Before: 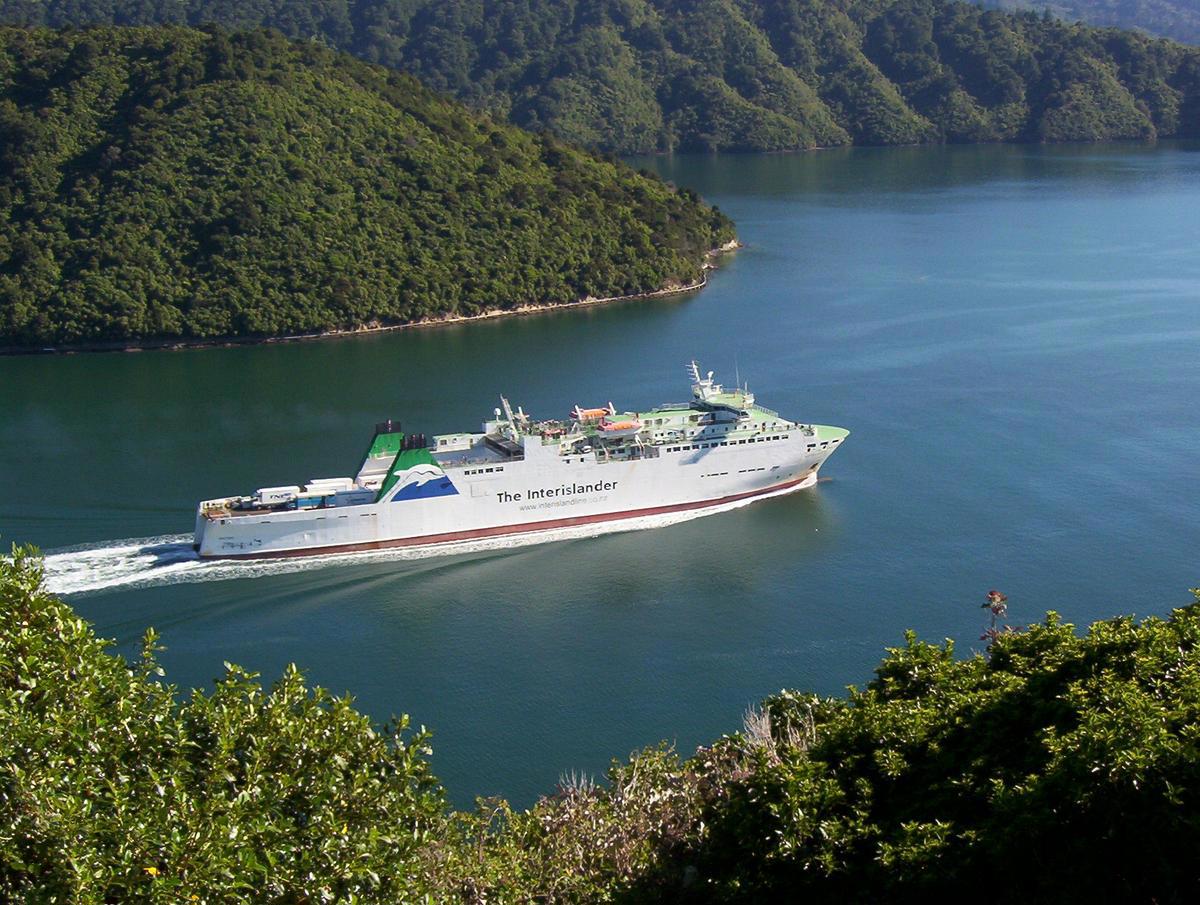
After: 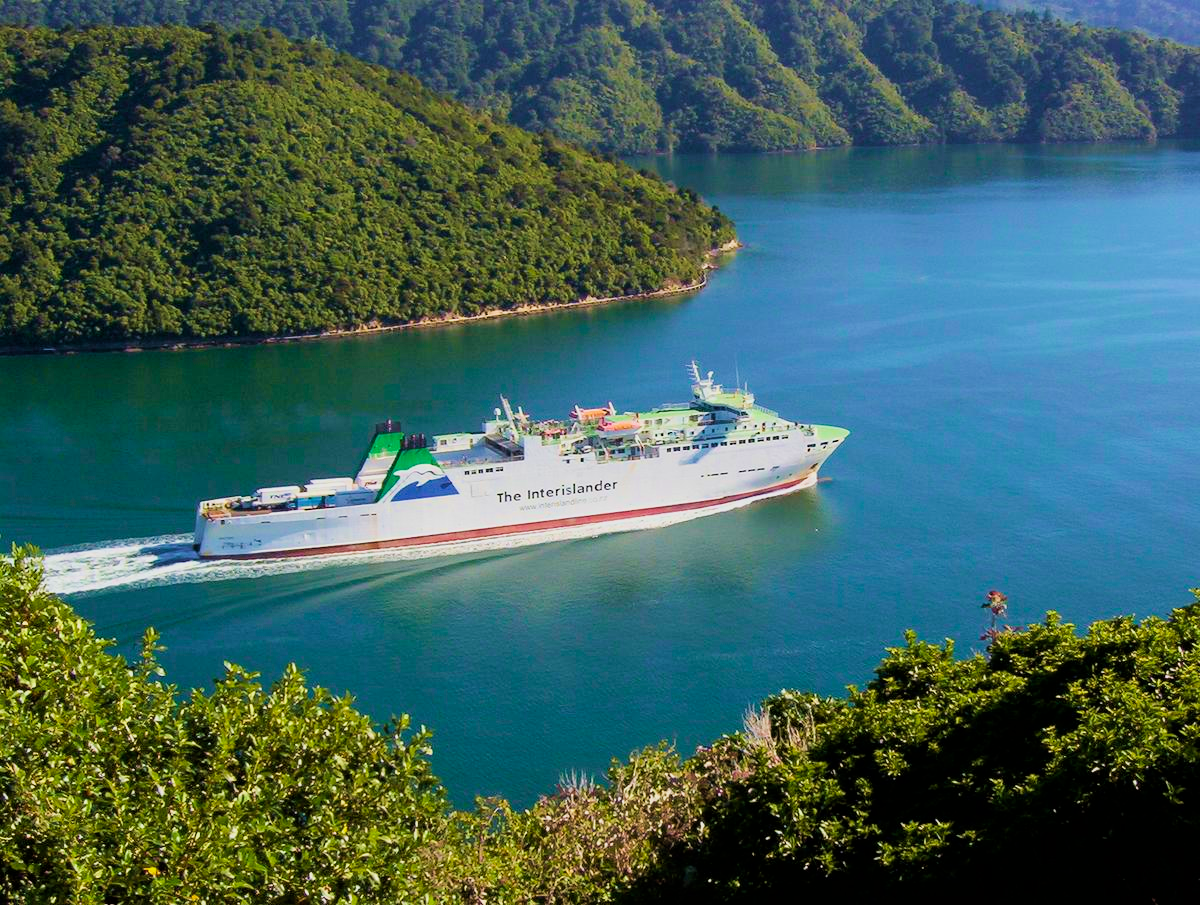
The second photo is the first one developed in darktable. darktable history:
filmic rgb: black relative exposure -7.65 EV, white relative exposure 4.56 EV, hardness 3.61
velvia: strength 55.32%
exposure: exposure 0.564 EV, compensate highlight preservation false
tone equalizer: edges refinement/feathering 500, mask exposure compensation -1.57 EV, preserve details no
color balance rgb: perceptual saturation grading › global saturation 24.961%
